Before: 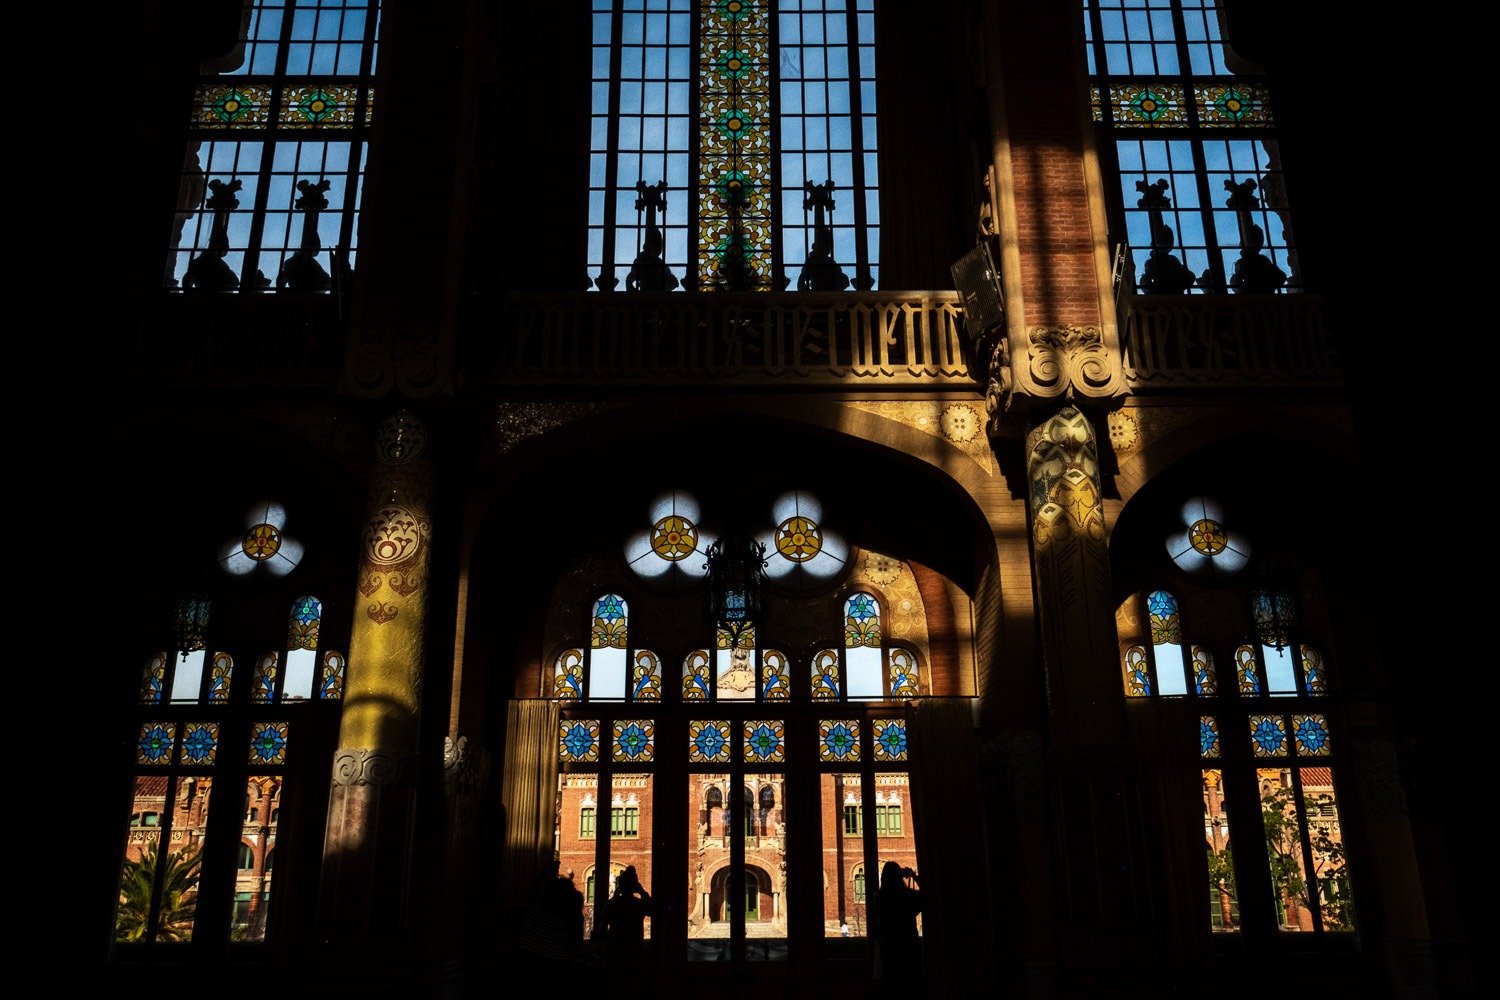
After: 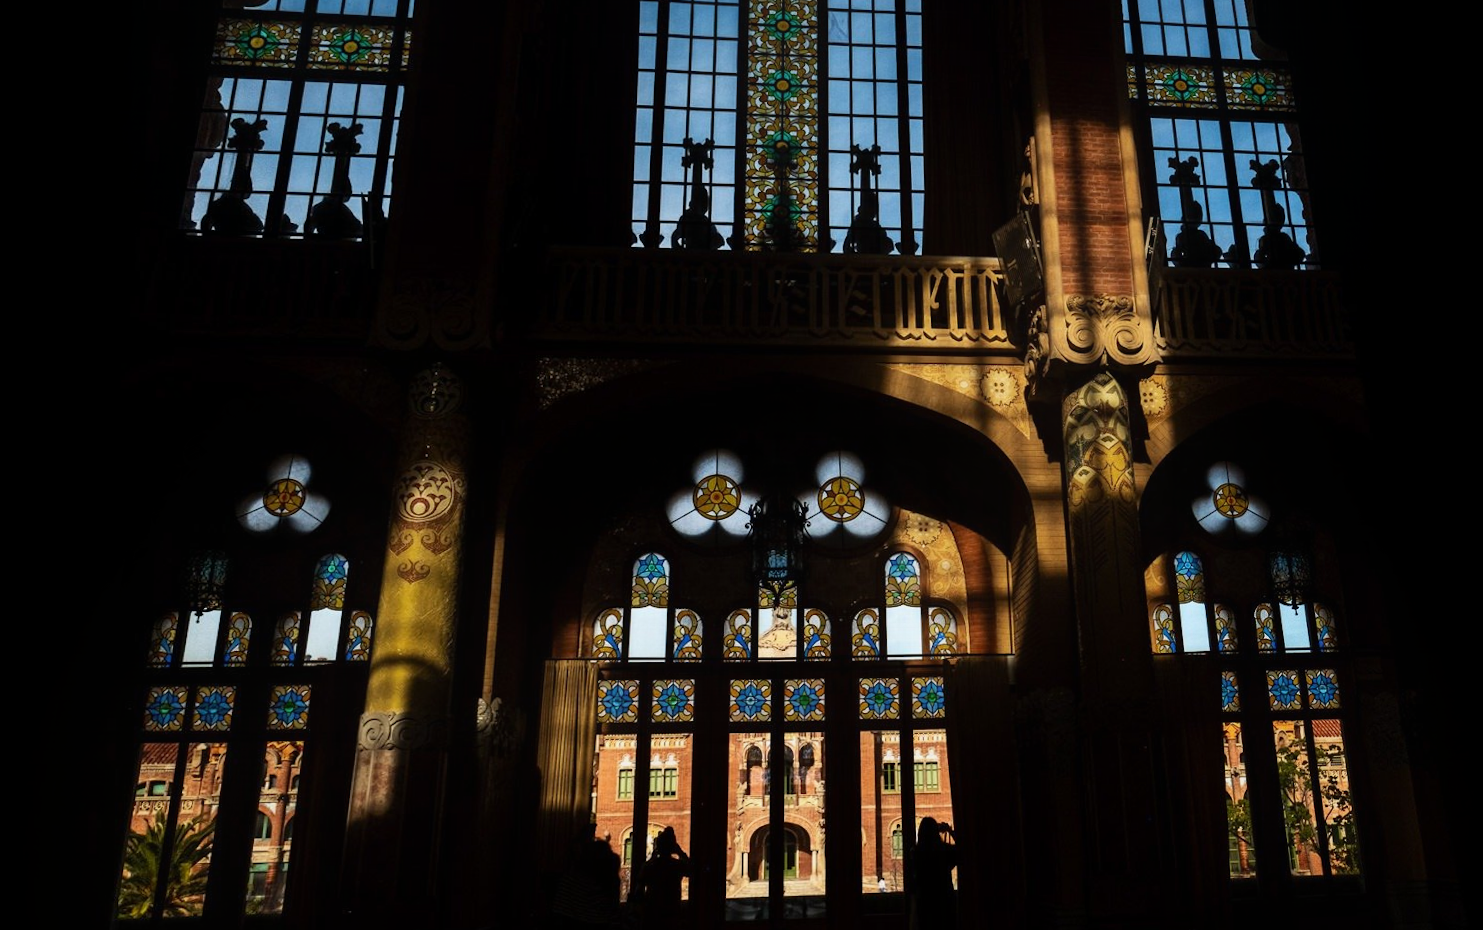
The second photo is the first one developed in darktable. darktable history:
rotate and perspective: rotation 0.679°, lens shift (horizontal) 0.136, crop left 0.009, crop right 0.991, crop top 0.078, crop bottom 0.95
contrast equalizer: octaves 7, y [[0.6 ×6], [0.55 ×6], [0 ×6], [0 ×6], [0 ×6]], mix -0.3
